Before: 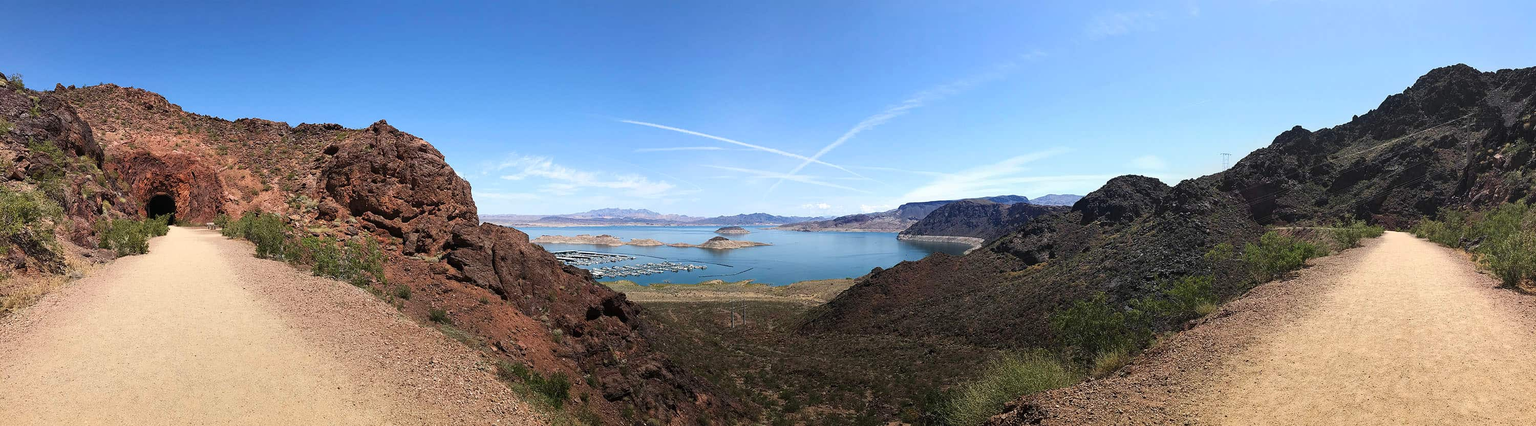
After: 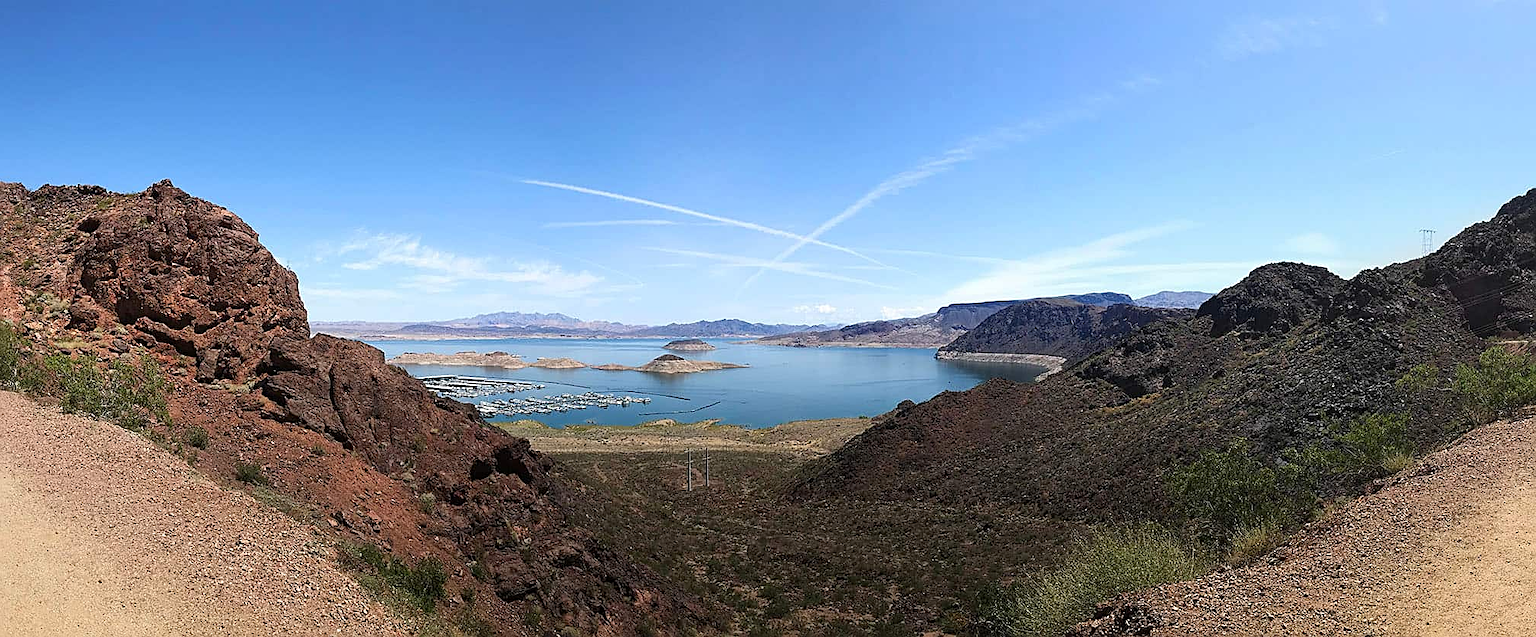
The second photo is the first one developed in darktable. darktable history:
sharpen: on, module defaults
crop and rotate: left 17.732%, right 15.423%
